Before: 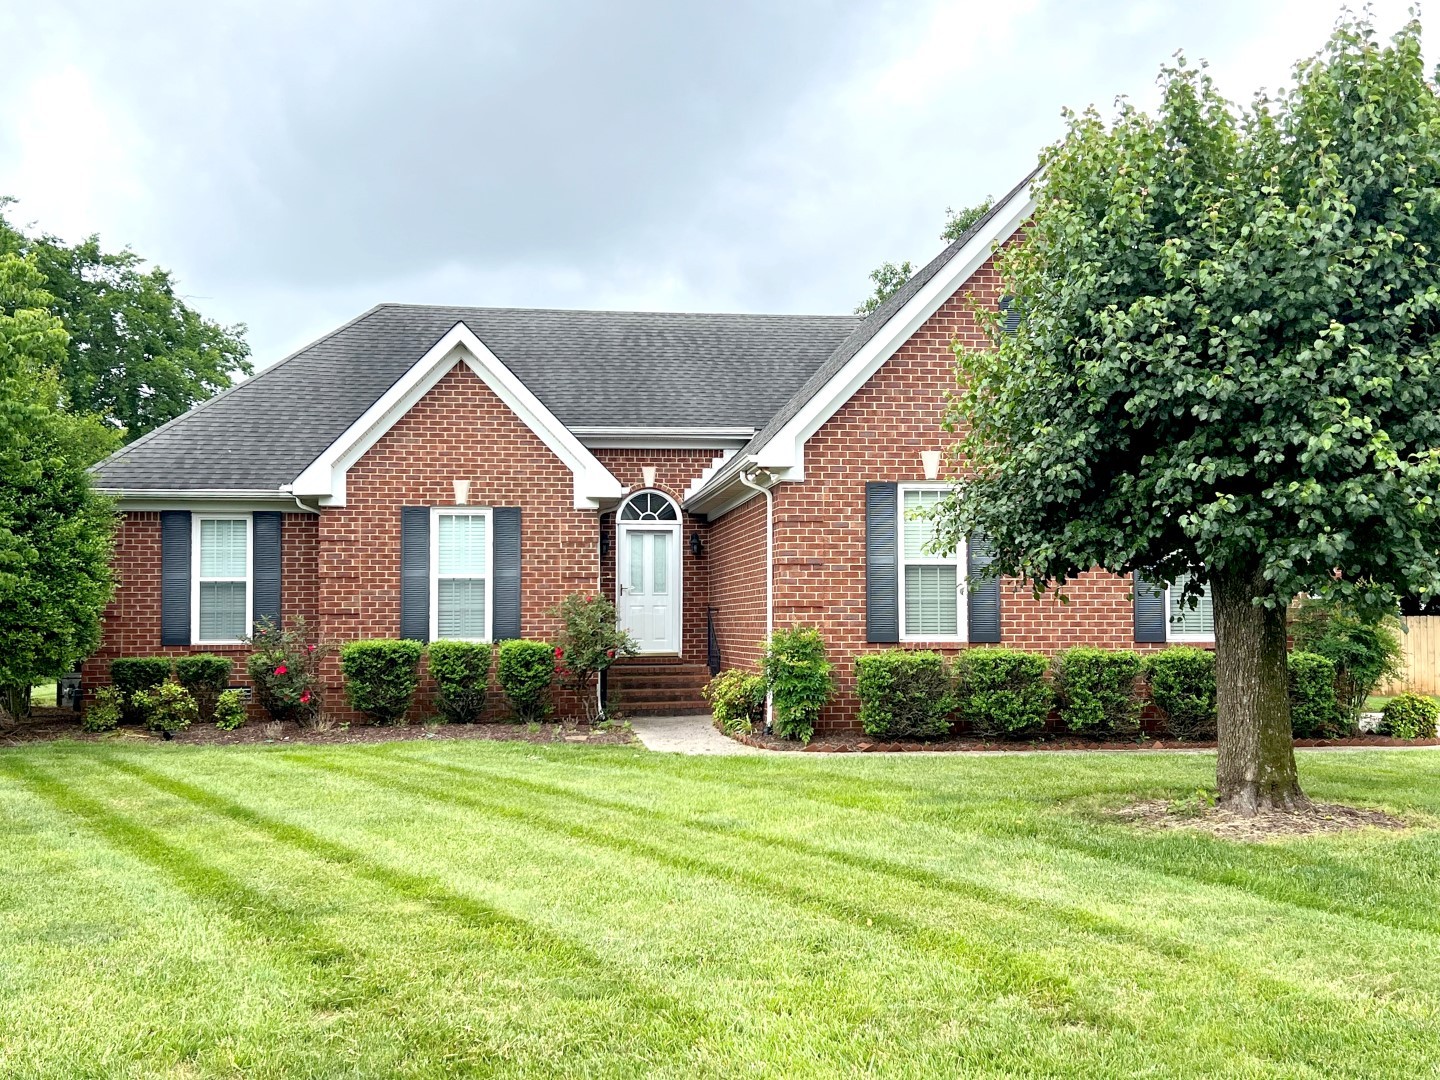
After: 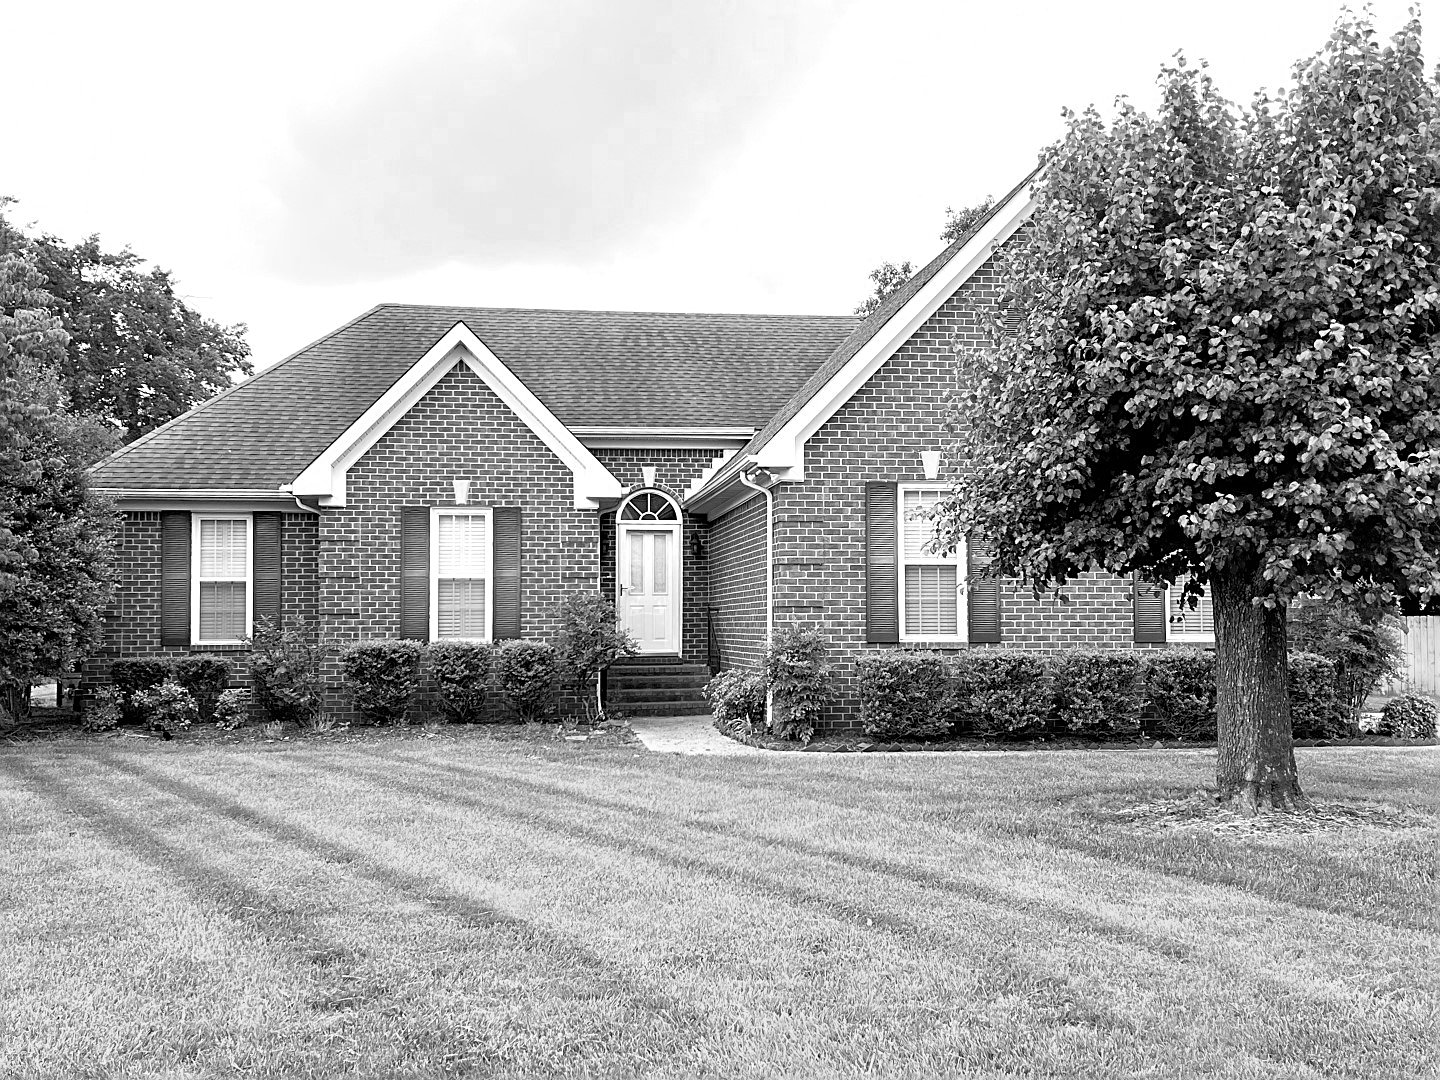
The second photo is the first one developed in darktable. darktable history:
sharpen: on, module defaults
color zones: curves: ch0 [(0, 0.613) (0.01, 0.613) (0.245, 0.448) (0.498, 0.529) (0.642, 0.665) (0.879, 0.777) (0.99, 0.613)]; ch1 [(0, 0) (0.143, 0) (0.286, 0) (0.429, 0) (0.571, 0) (0.714, 0) (0.857, 0)]
